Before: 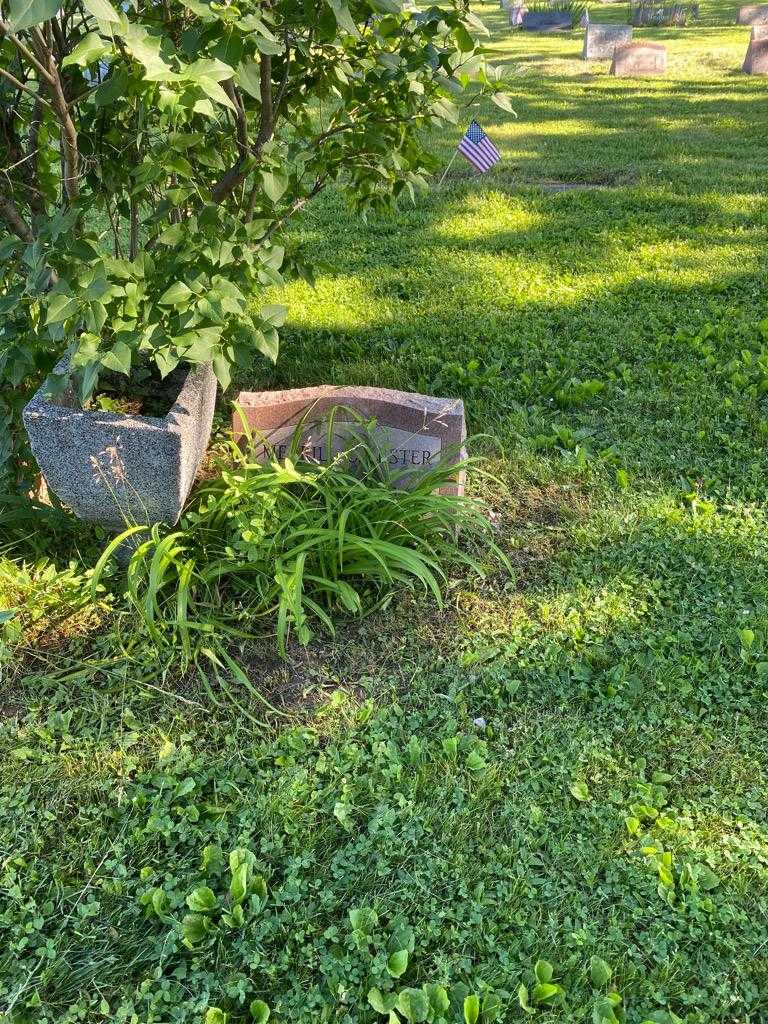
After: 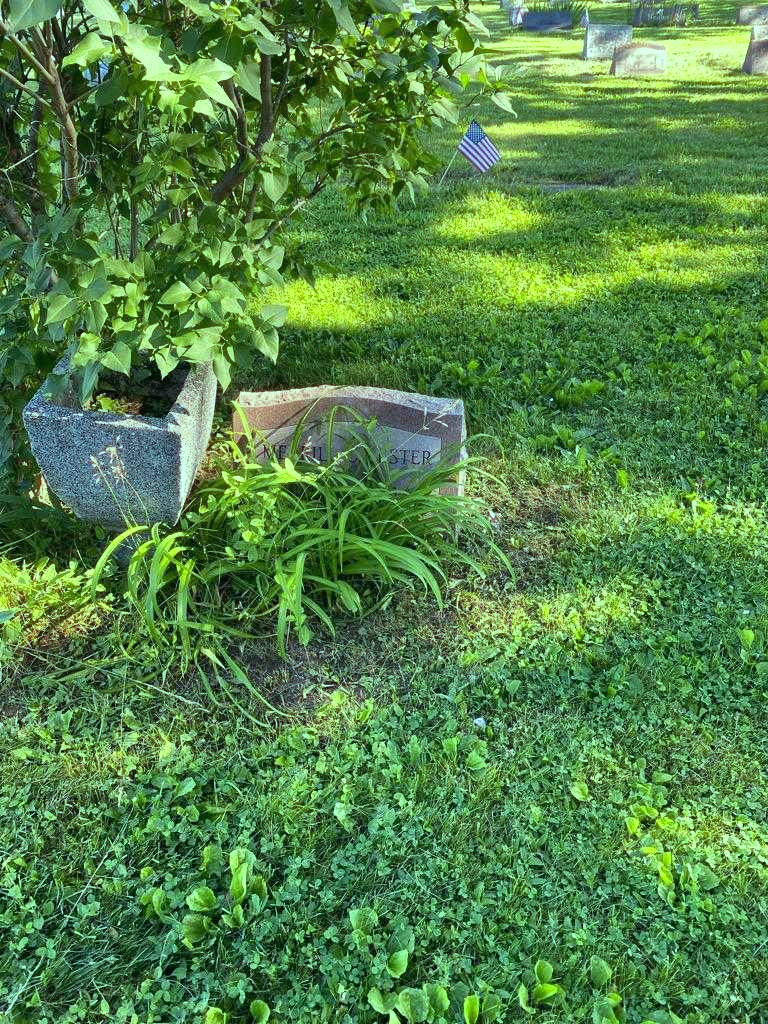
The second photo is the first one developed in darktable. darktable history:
color balance: mode lift, gamma, gain (sRGB), lift [0.997, 0.979, 1.021, 1.011], gamma [1, 1.084, 0.916, 0.998], gain [1, 0.87, 1.13, 1.101], contrast 4.55%, contrast fulcrum 38.24%, output saturation 104.09%
shadows and highlights: low approximation 0.01, soften with gaussian
